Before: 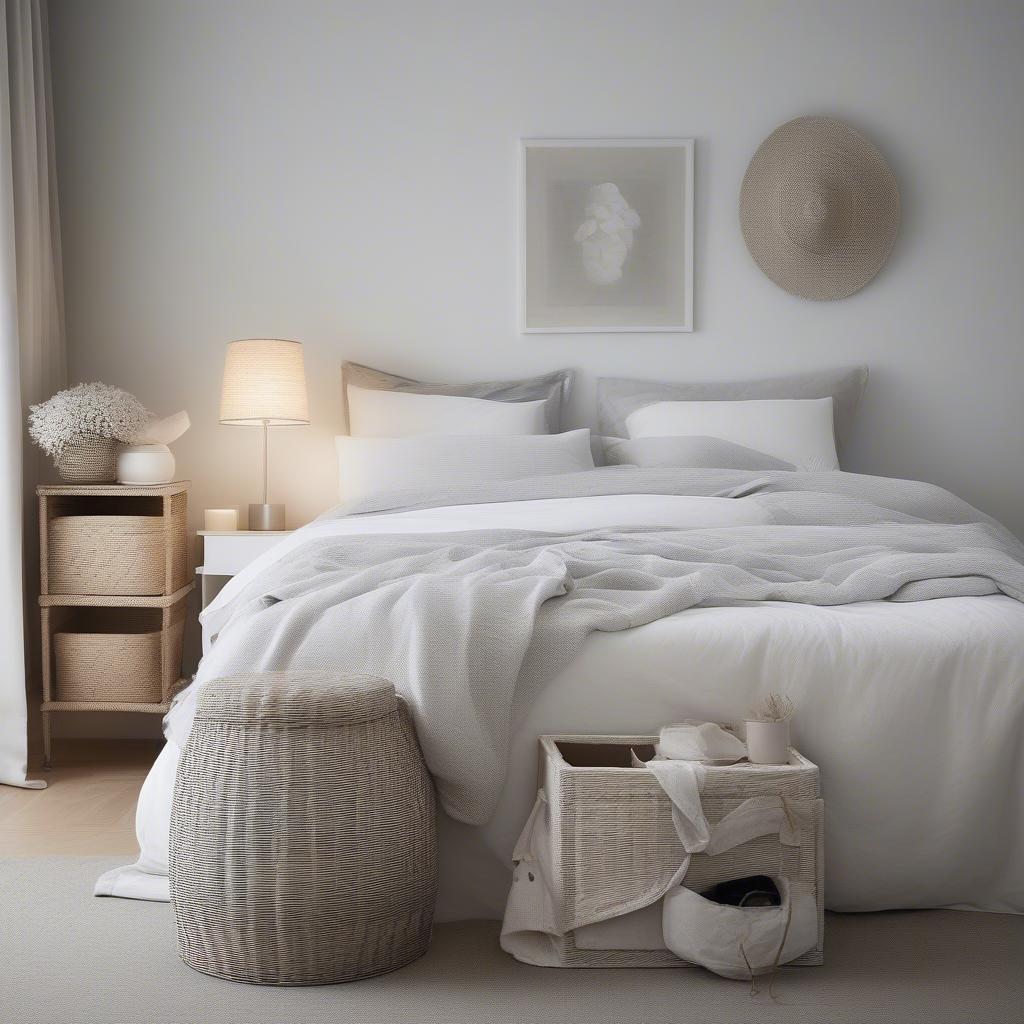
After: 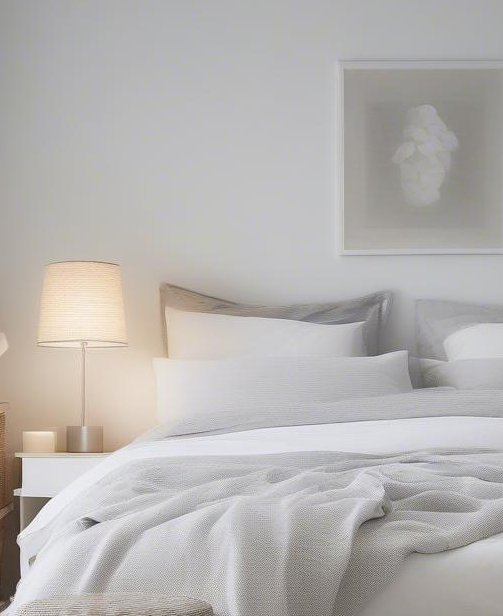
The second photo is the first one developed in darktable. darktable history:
crop: left 17.807%, top 7.706%, right 33.038%, bottom 32.107%
